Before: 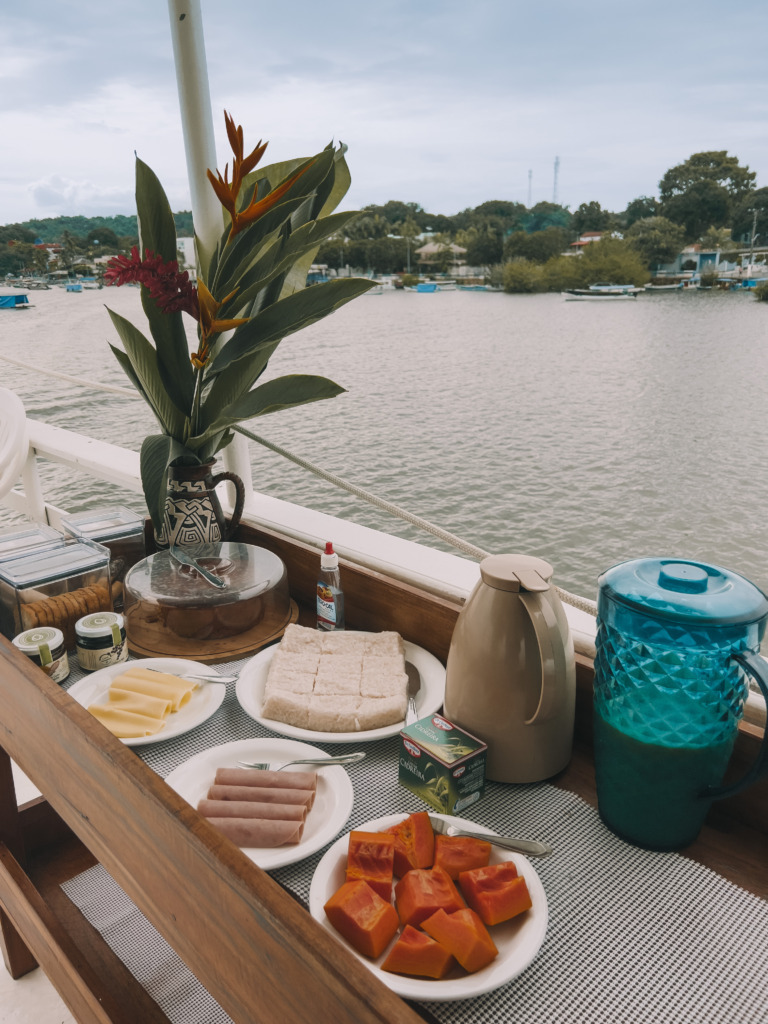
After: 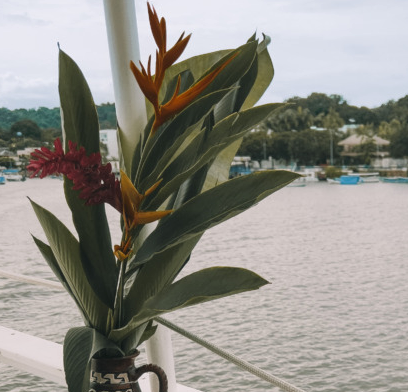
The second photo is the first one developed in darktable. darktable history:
local contrast: highlights 107%, shadows 98%, detail 119%, midtone range 0.2
crop: left 10.094%, top 10.574%, right 36.656%, bottom 51.144%
